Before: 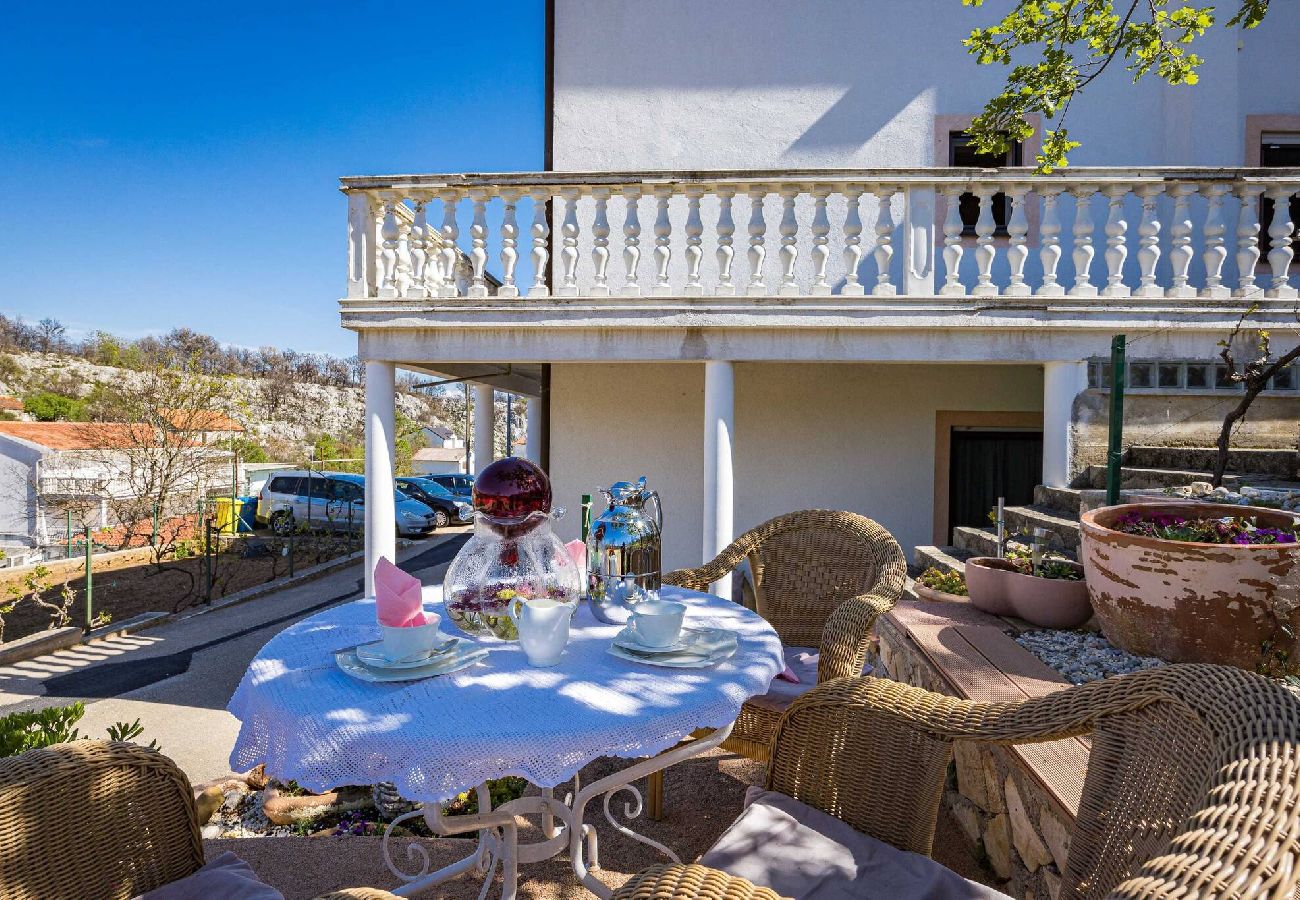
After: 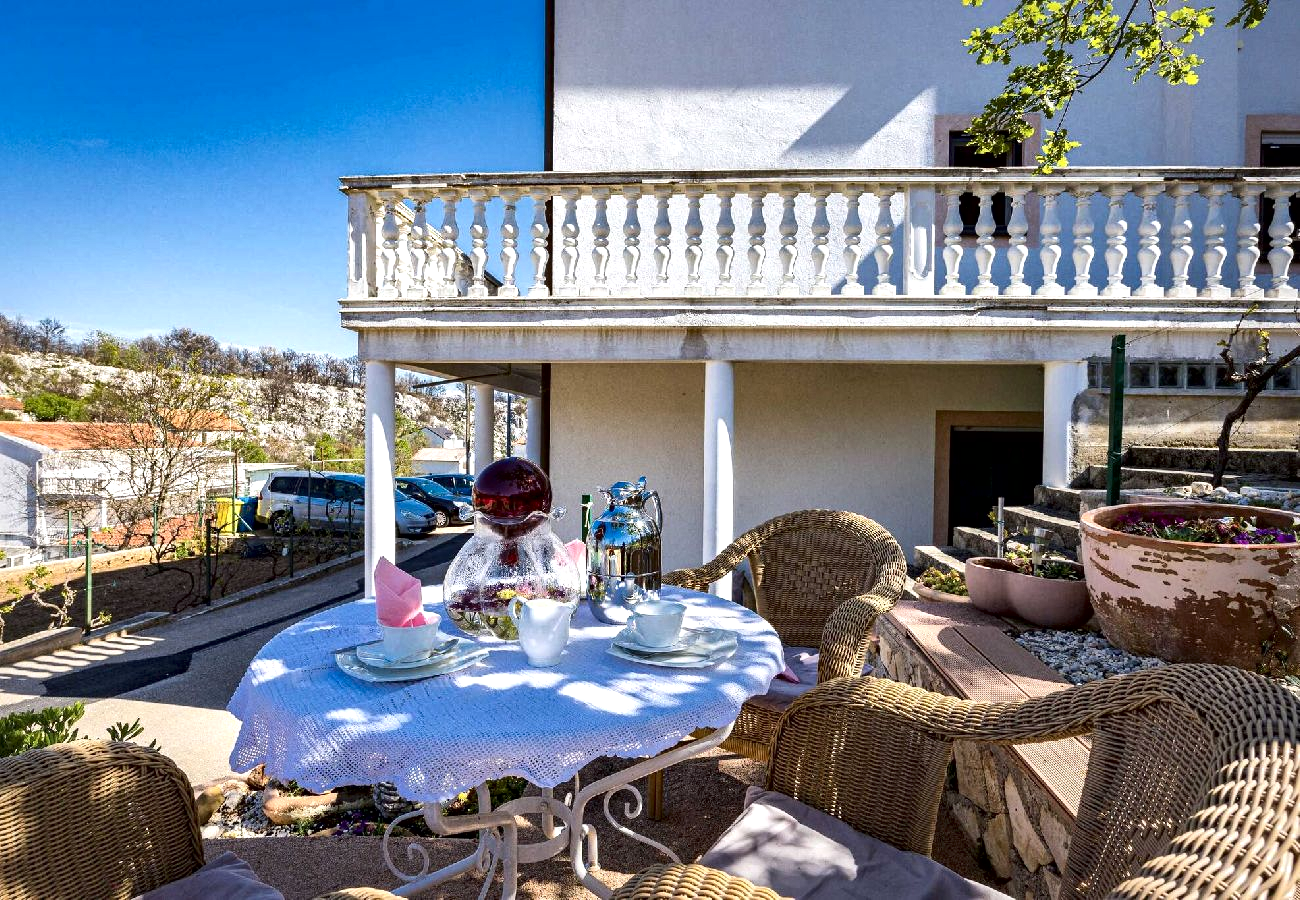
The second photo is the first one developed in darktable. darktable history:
local contrast: mode bilateral grid, contrast 70, coarseness 75, detail 180%, midtone range 0.2
exposure: exposure 0.2 EV, compensate highlight preservation false
